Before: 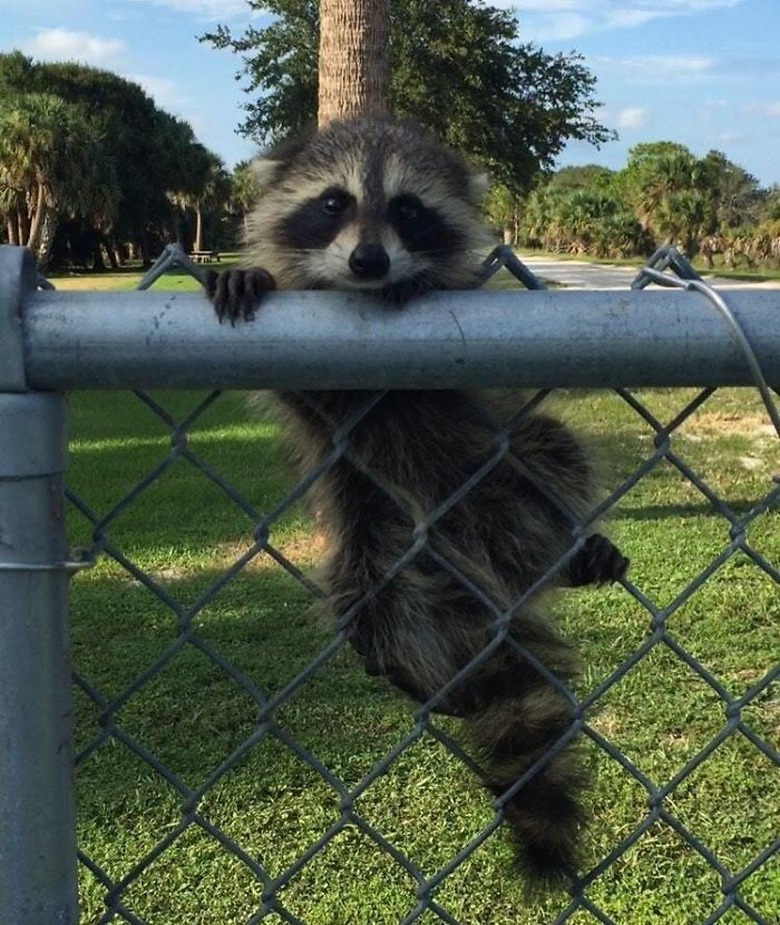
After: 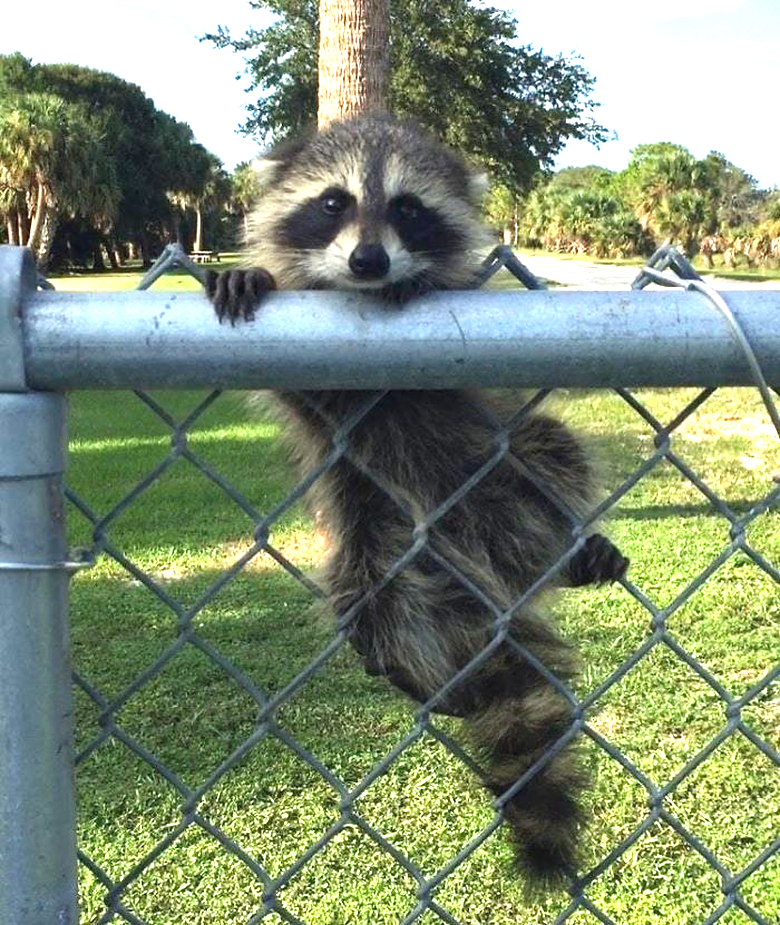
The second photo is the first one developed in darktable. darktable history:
exposure: black level correction 0, exposure 1.575 EV, compensate highlight preservation false
